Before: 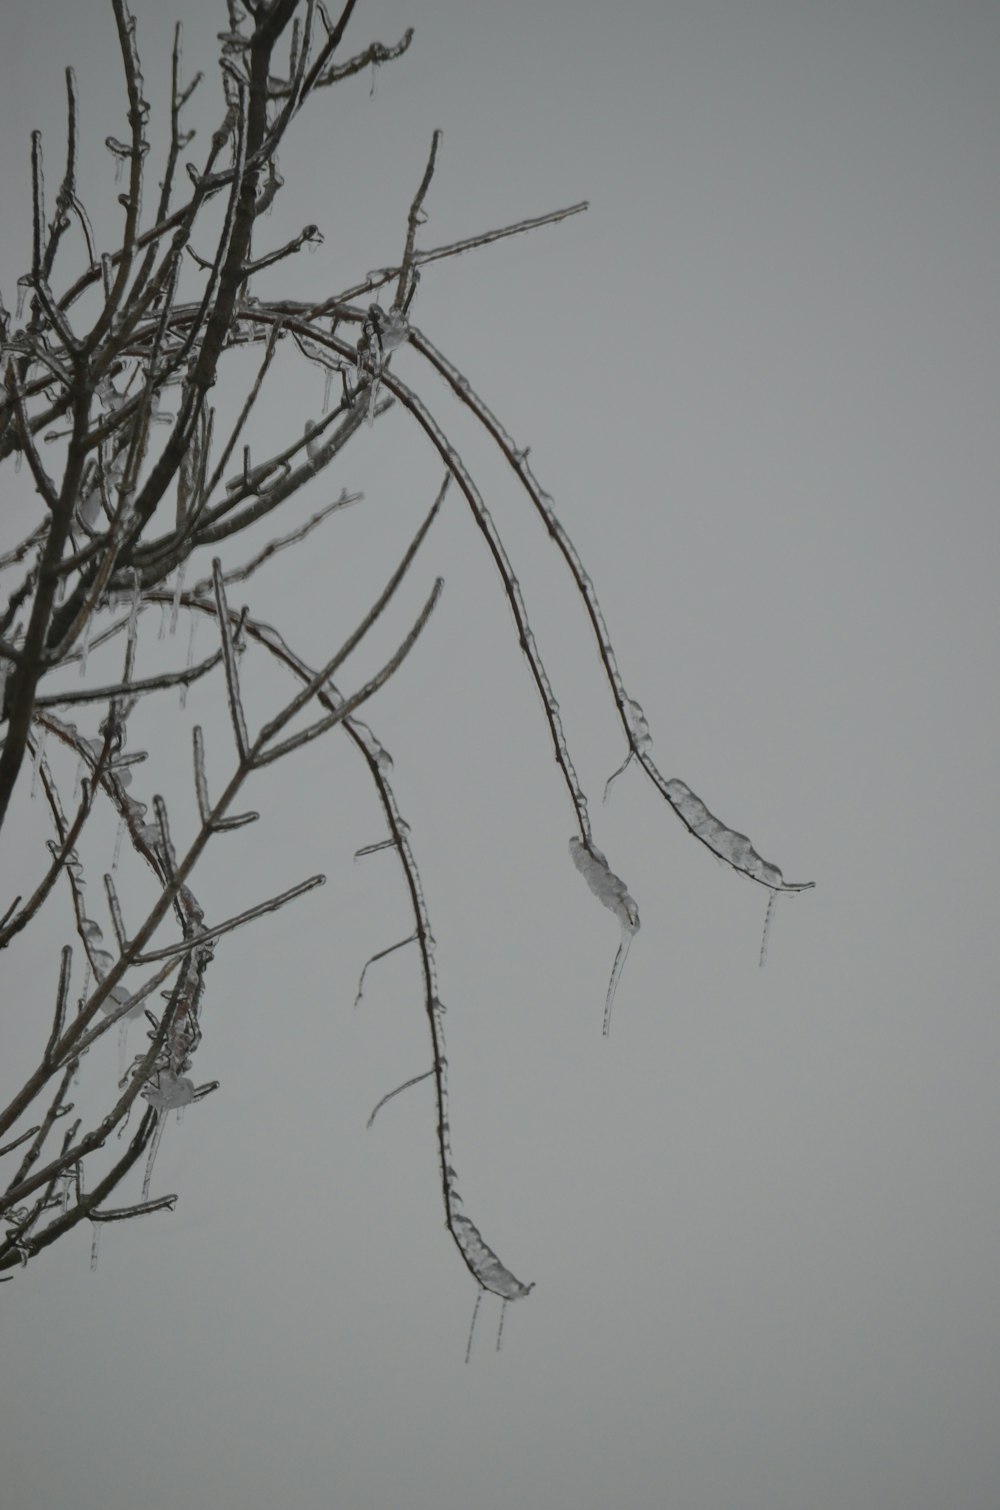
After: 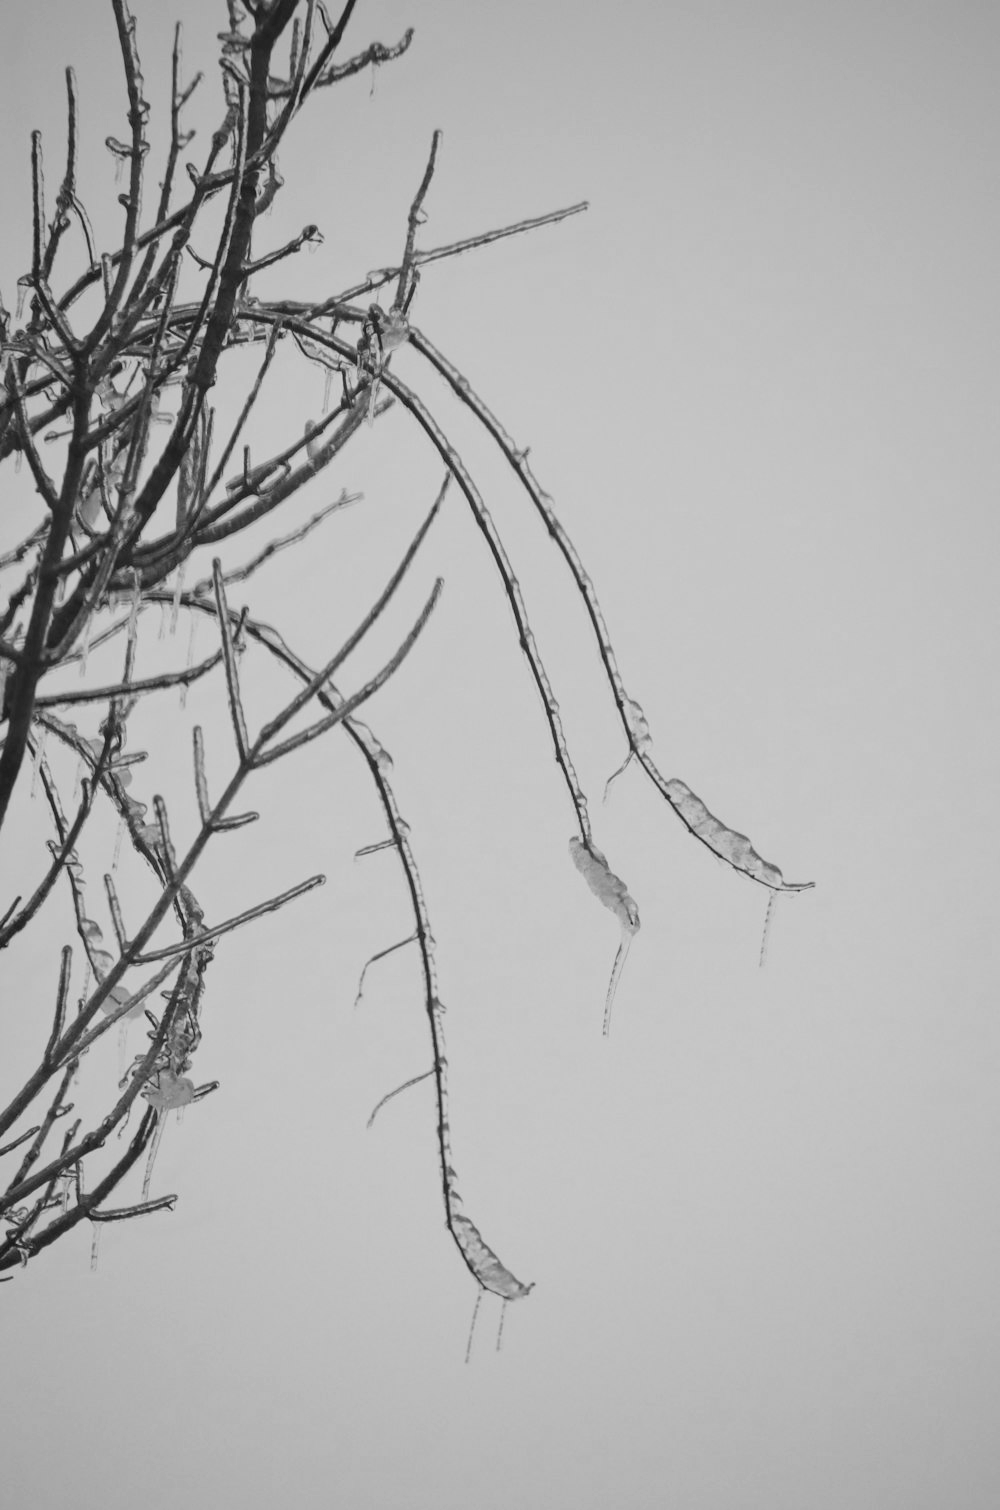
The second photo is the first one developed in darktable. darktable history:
tone curve: curves: ch0 [(0, 0) (0.55, 0.716) (0.841, 0.969)]
monochrome: a 0, b 0, size 0.5, highlights 0.57
